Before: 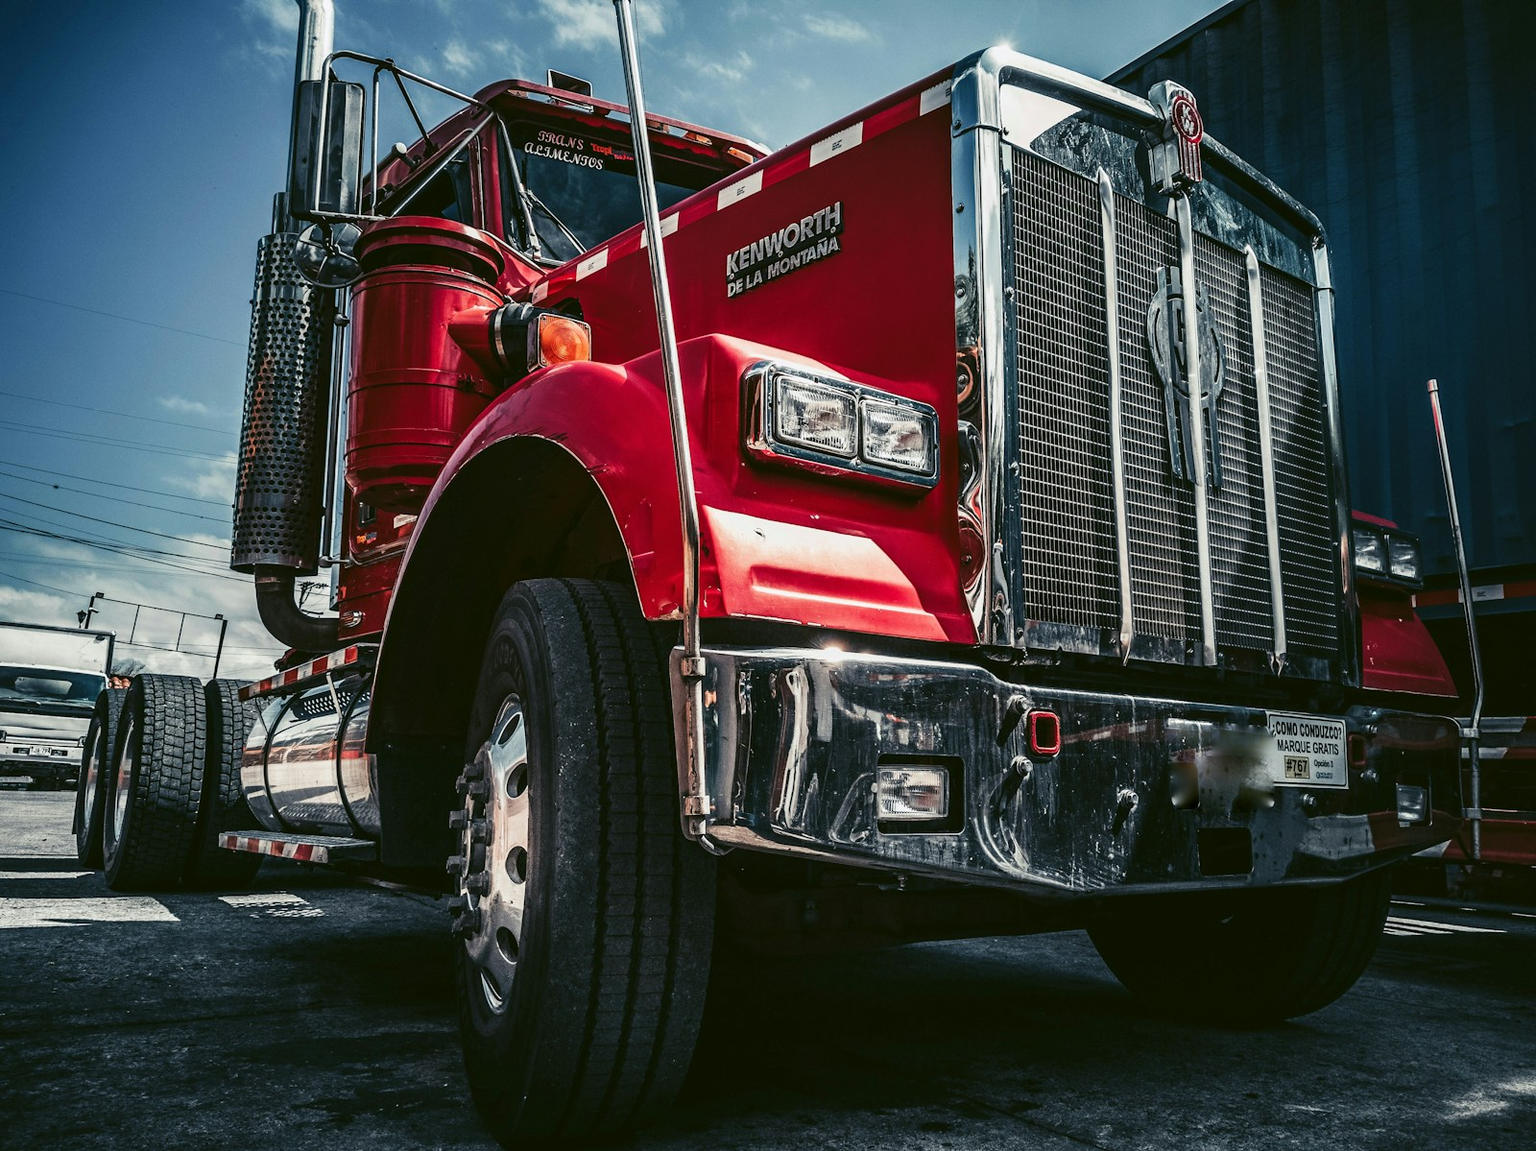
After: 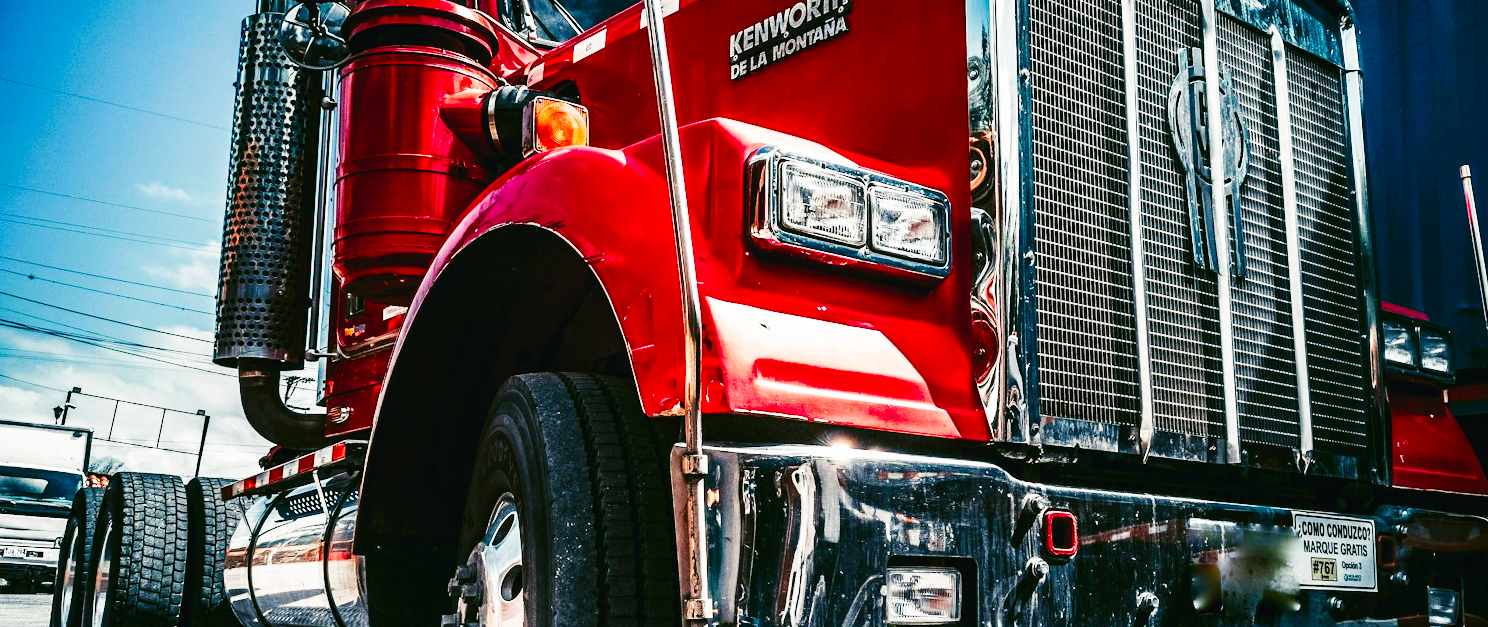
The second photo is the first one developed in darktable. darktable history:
base curve: curves: ch0 [(0, 0.003) (0.001, 0.002) (0.006, 0.004) (0.02, 0.022) (0.048, 0.086) (0.094, 0.234) (0.162, 0.431) (0.258, 0.629) (0.385, 0.8) (0.548, 0.918) (0.751, 0.988) (1, 1)], preserve colors none
crop: left 1.744%, top 19.225%, right 5.069%, bottom 28.357%
color balance rgb: perceptual saturation grading › global saturation 20%, perceptual saturation grading › highlights -25%, perceptual saturation grading › shadows 50%
exposure: exposure -0.242 EV, compensate highlight preservation false
